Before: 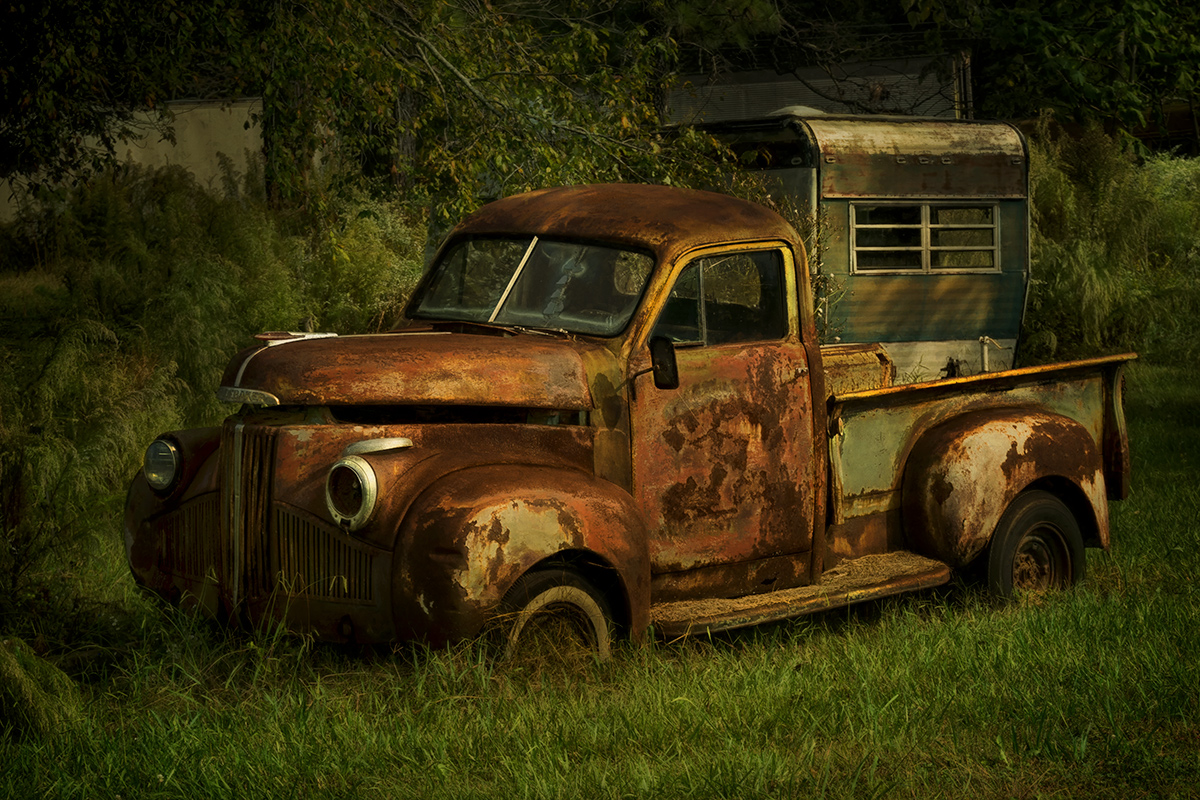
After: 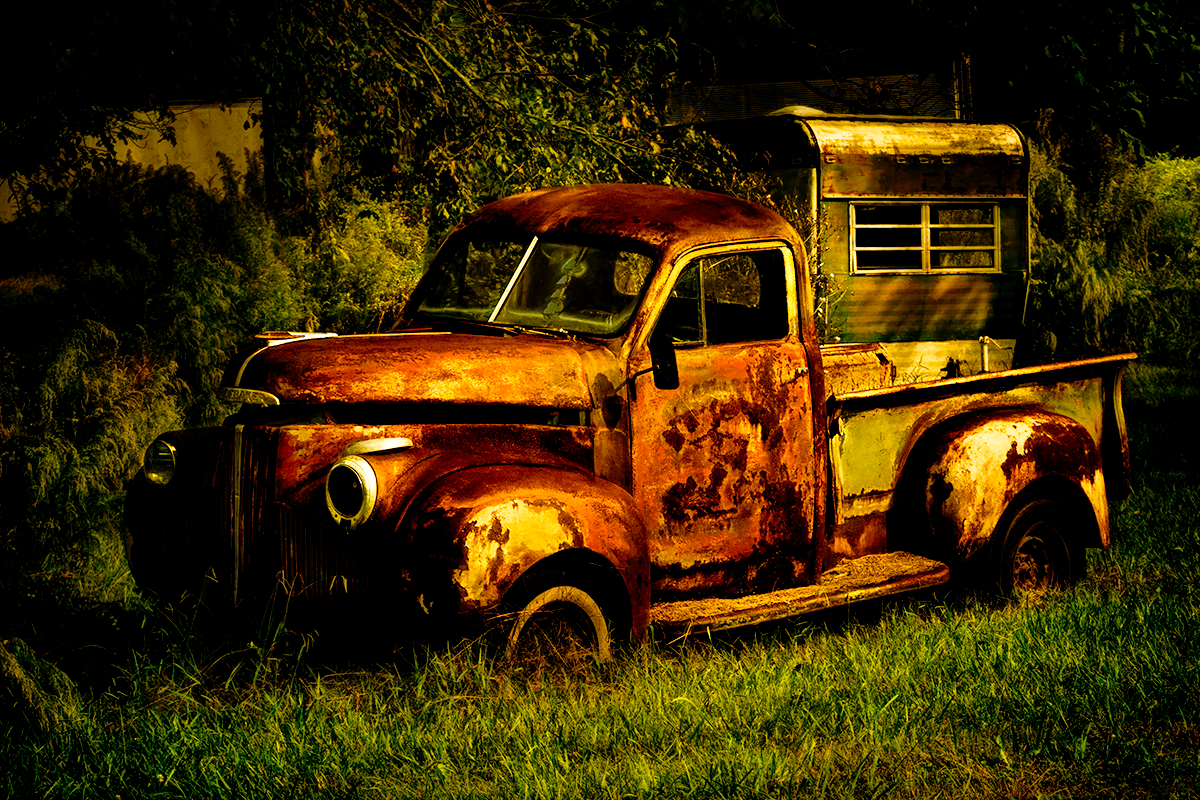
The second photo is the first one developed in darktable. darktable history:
base curve: curves: ch0 [(0, 0) (0.012, 0.01) (0.073, 0.168) (0.31, 0.711) (0.645, 0.957) (1, 1)], preserve colors none
color balance rgb: shadows lift › luminance -9.41%, highlights gain › luminance 17.6%, global offset › luminance -1.45%, perceptual saturation grading › highlights -17.77%, perceptual saturation grading › mid-tones 33.1%, perceptual saturation grading › shadows 50.52%, global vibrance 24.22%
white balance: red 1.127, blue 0.943
